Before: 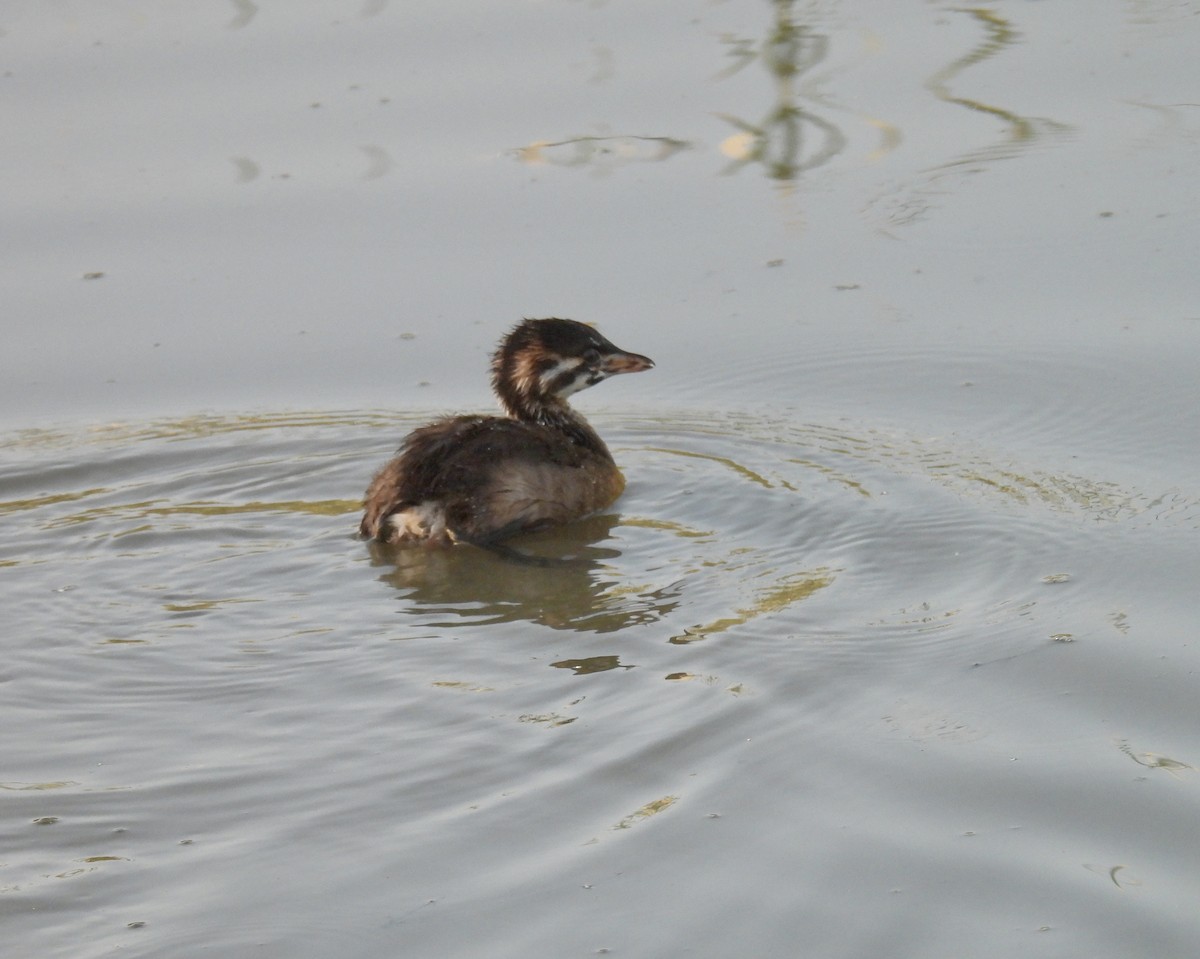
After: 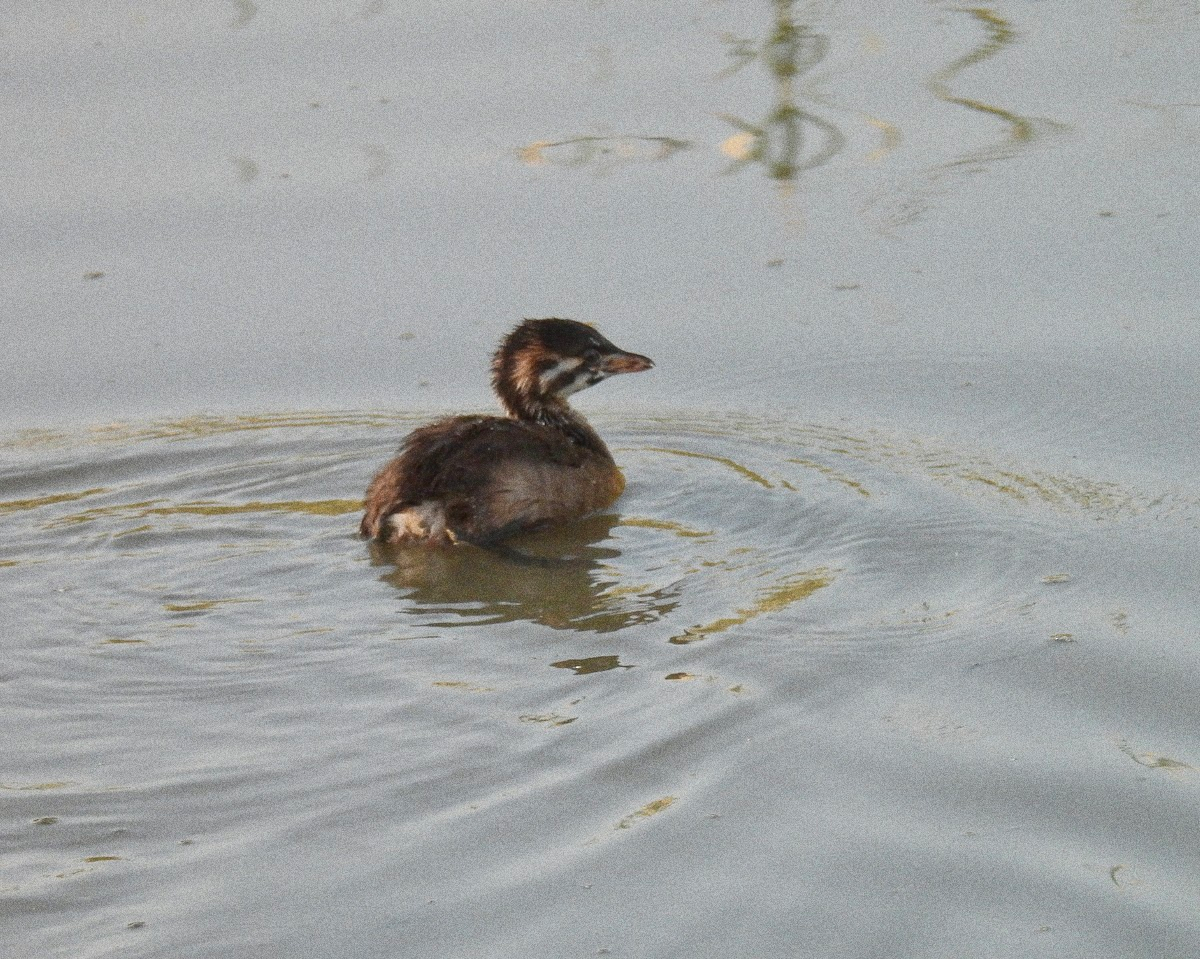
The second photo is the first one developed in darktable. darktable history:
grain: coarseness 0.09 ISO, strength 40%
color balance rgb: on, module defaults
